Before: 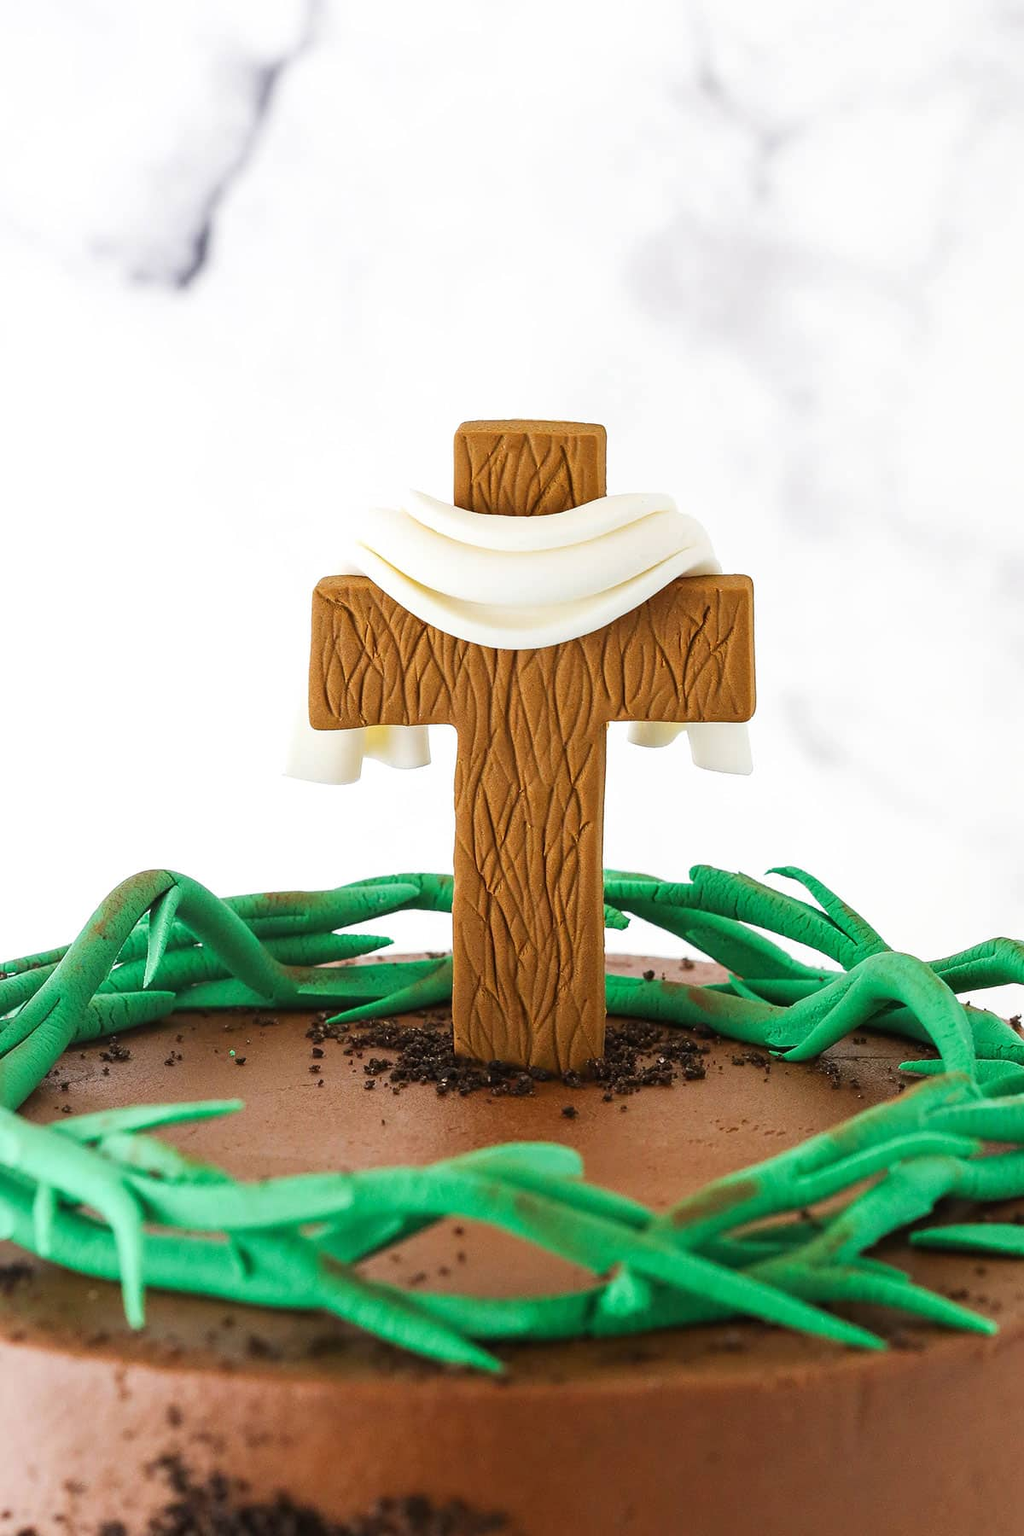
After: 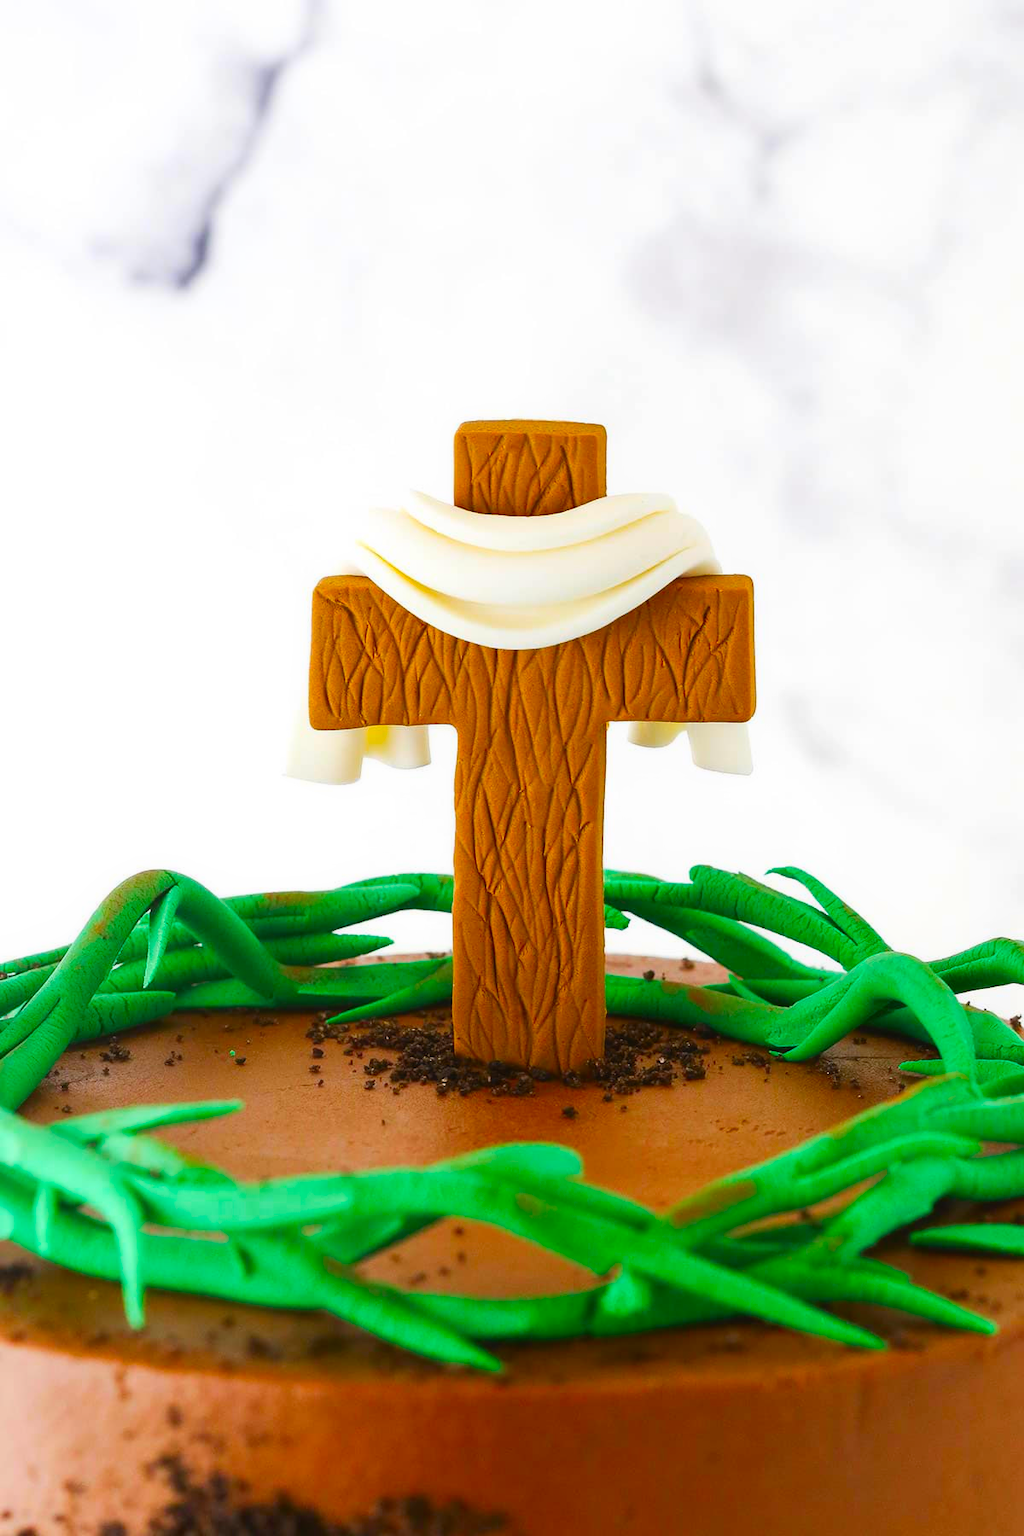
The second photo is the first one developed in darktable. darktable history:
color contrast: green-magenta contrast 1.55, blue-yellow contrast 1.83
contrast equalizer: octaves 7, y [[0.502, 0.505, 0.512, 0.529, 0.564, 0.588], [0.5 ×6], [0.502, 0.505, 0.512, 0.529, 0.564, 0.588], [0, 0.001, 0.001, 0.004, 0.008, 0.011], [0, 0.001, 0.001, 0.004, 0.008, 0.011]], mix -1
